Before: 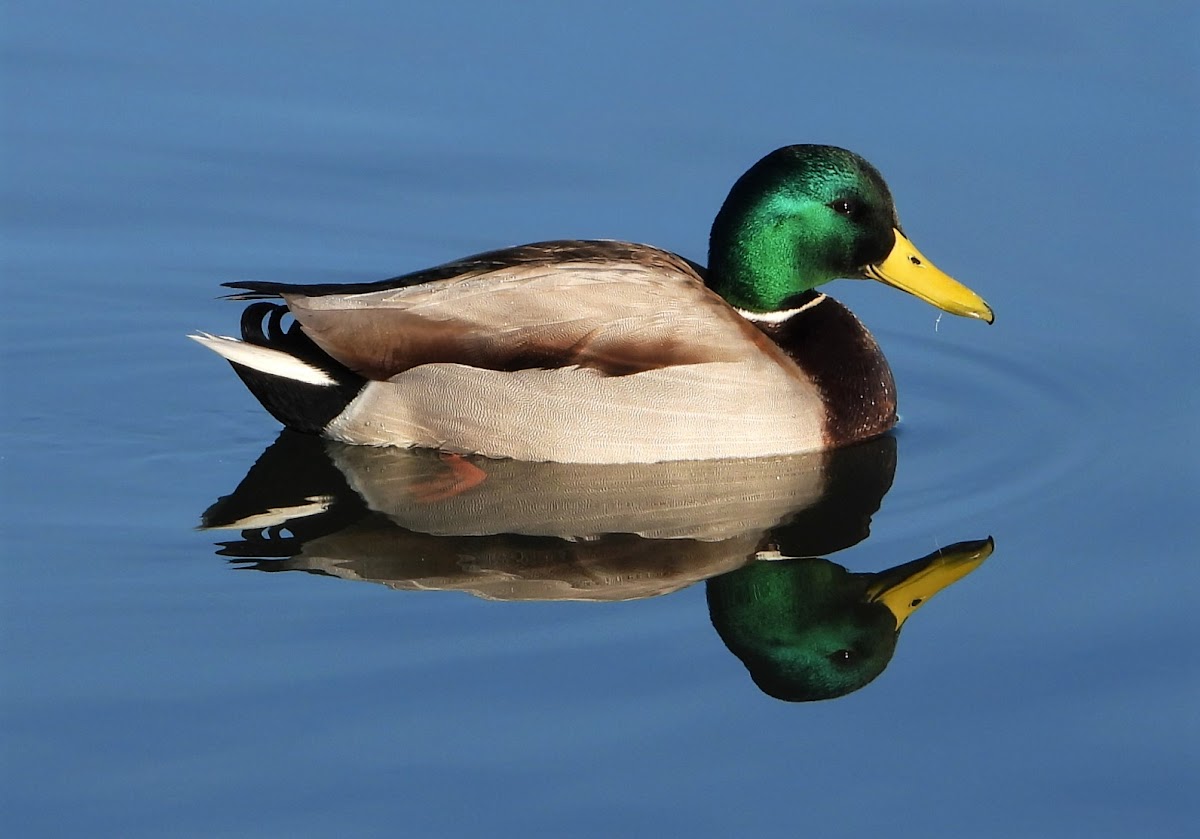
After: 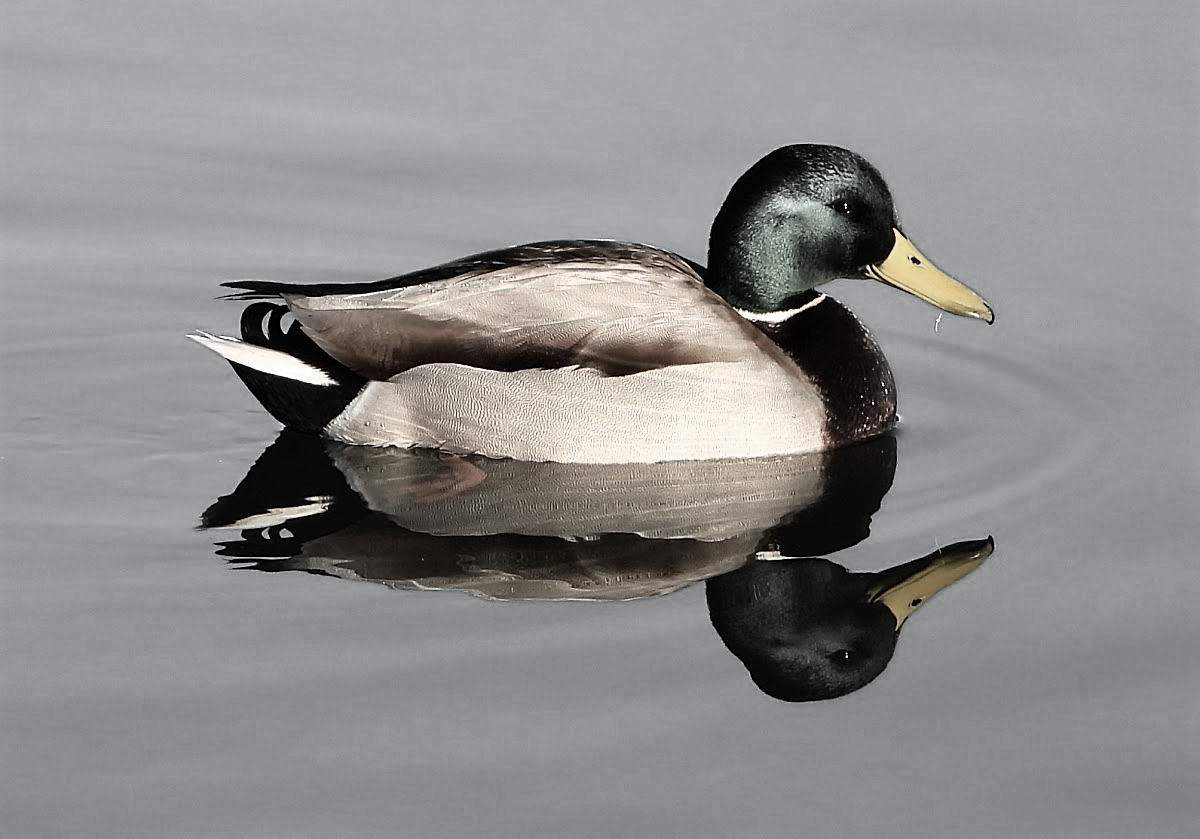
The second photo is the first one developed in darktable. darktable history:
sharpen: on, module defaults
color zones: curves: ch0 [(0, 0.613) (0.01, 0.613) (0.245, 0.448) (0.498, 0.529) (0.642, 0.665) (0.879, 0.777) (0.99, 0.613)]; ch1 [(0, 0.035) (0.121, 0.189) (0.259, 0.197) (0.415, 0.061) (0.589, 0.022) (0.732, 0.022) (0.857, 0.026) (0.991, 0.053)]
tone curve: curves: ch0 [(0, 0) (0.003, 0.002) (0.011, 0.006) (0.025, 0.014) (0.044, 0.025) (0.069, 0.039) (0.1, 0.056) (0.136, 0.086) (0.177, 0.129) (0.224, 0.183) (0.277, 0.247) (0.335, 0.318) (0.399, 0.395) (0.468, 0.48) (0.543, 0.571) (0.623, 0.668) (0.709, 0.773) (0.801, 0.873) (0.898, 0.978) (1, 1)], color space Lab, independent channels, preserve colors none
